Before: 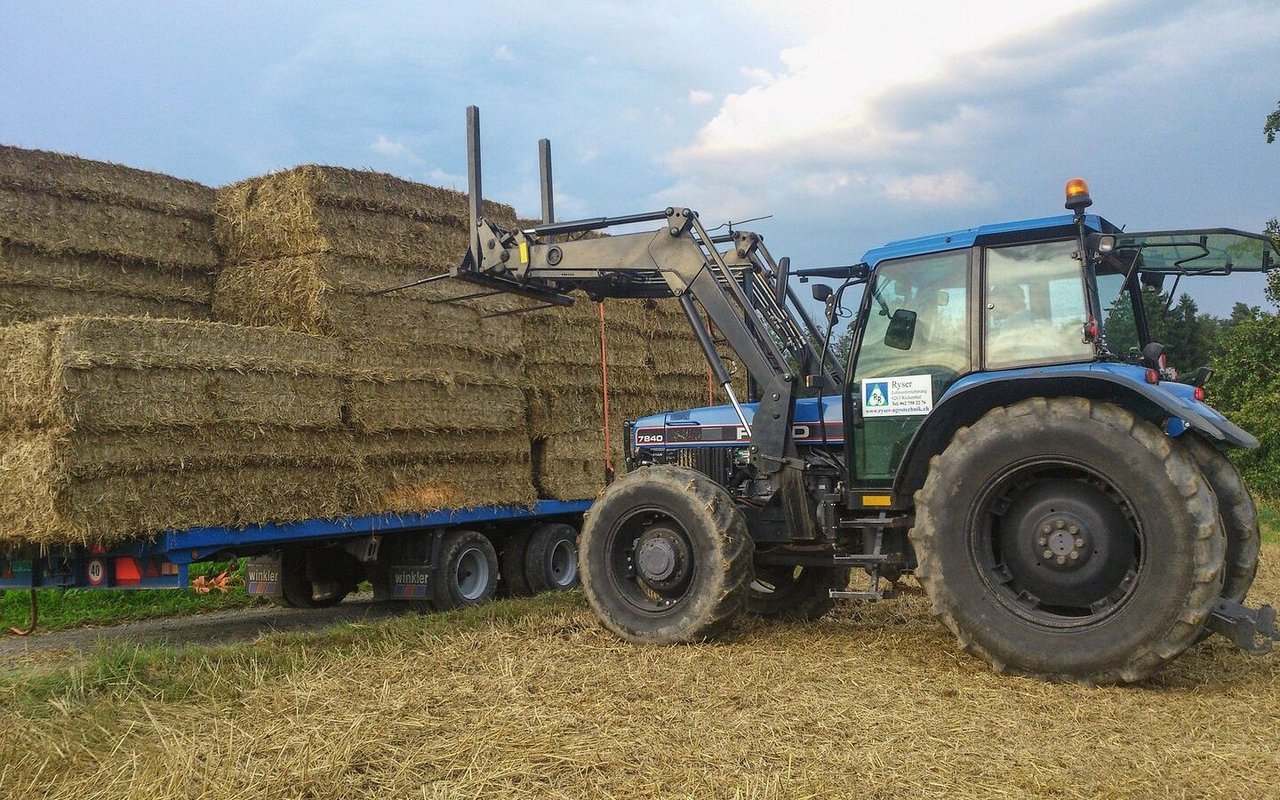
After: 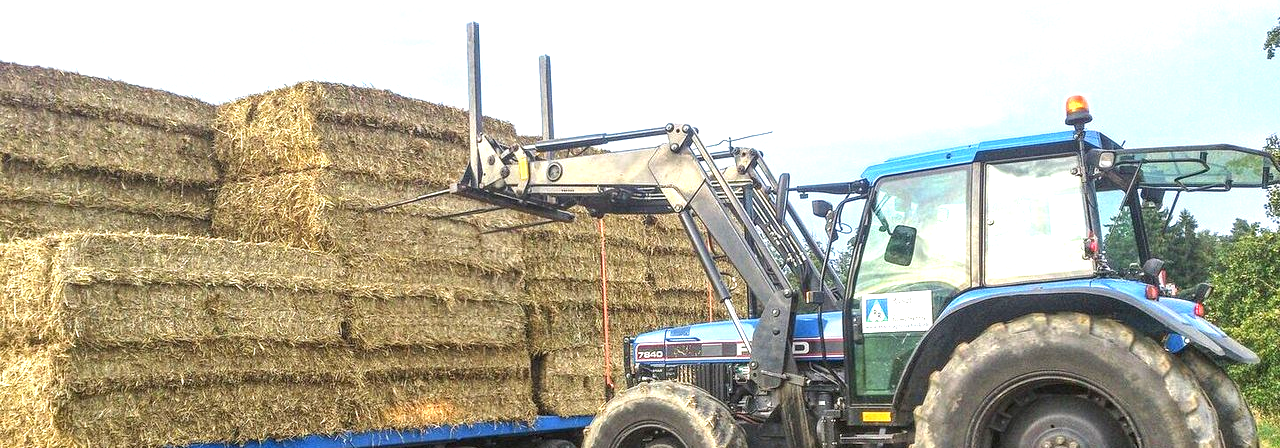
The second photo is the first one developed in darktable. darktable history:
crop and rotate: top 10.605%, bottom 33.274%
local contrast: on, module defaults
exposure: exposure 1.5 EV, compensate highlight preservation false
